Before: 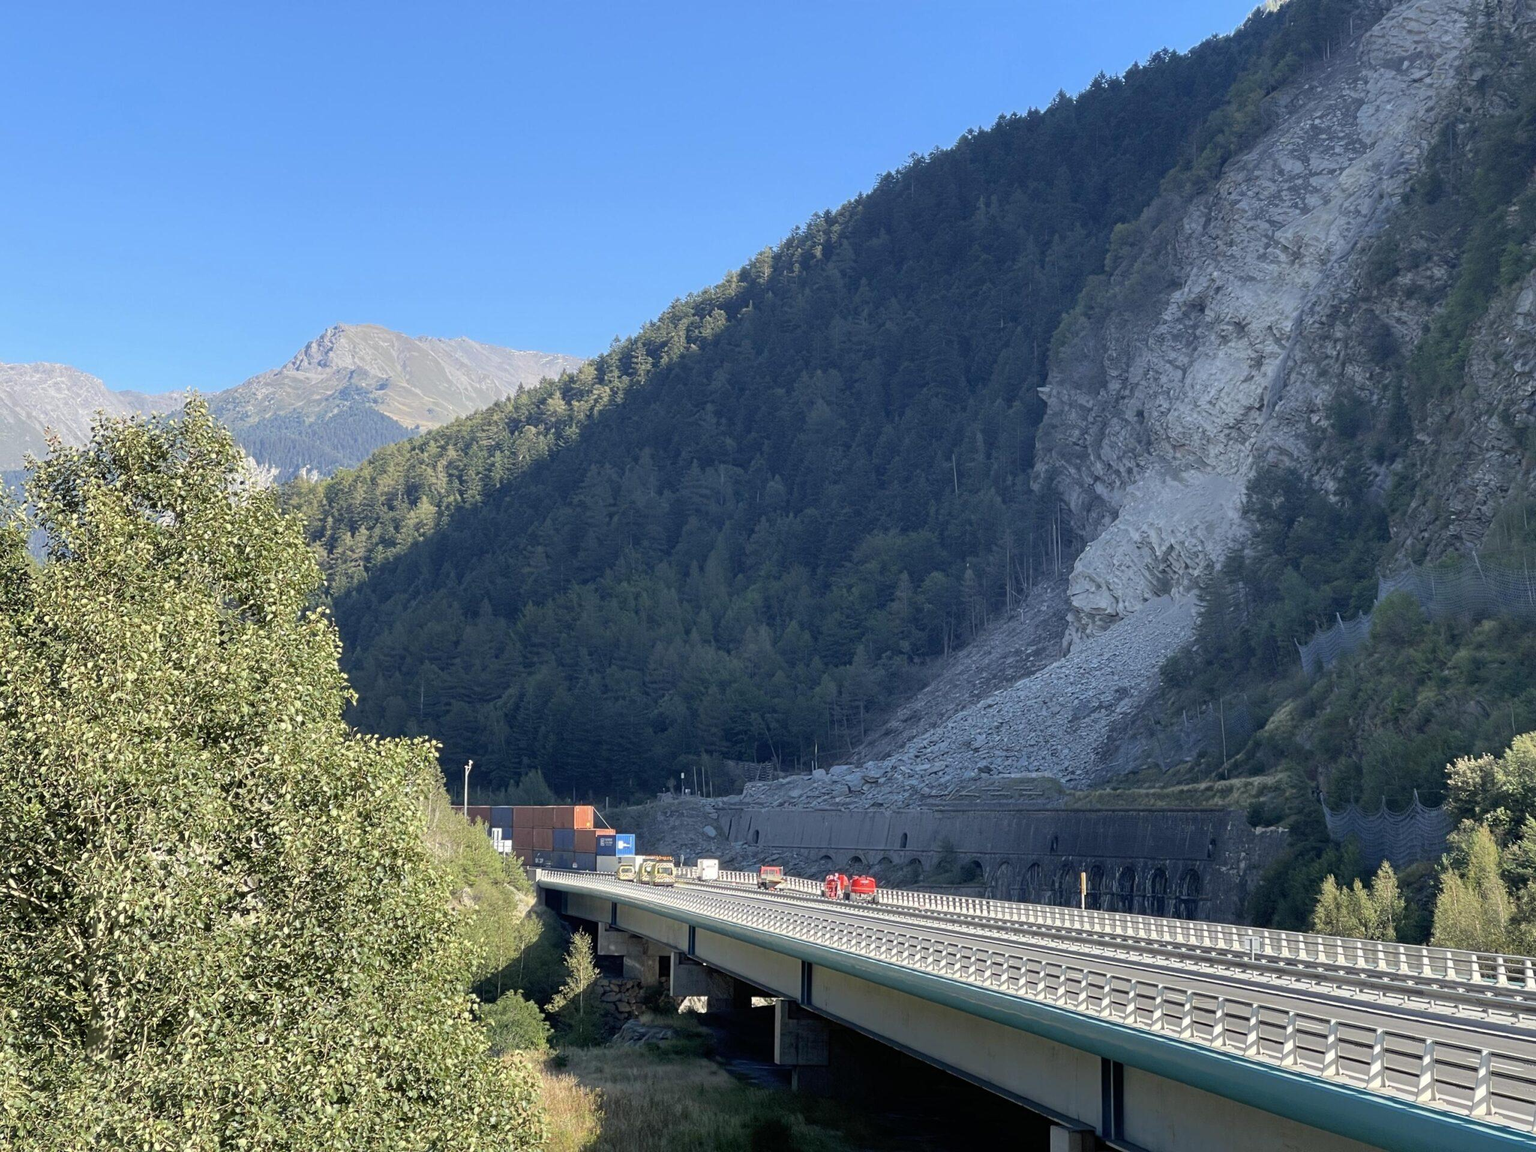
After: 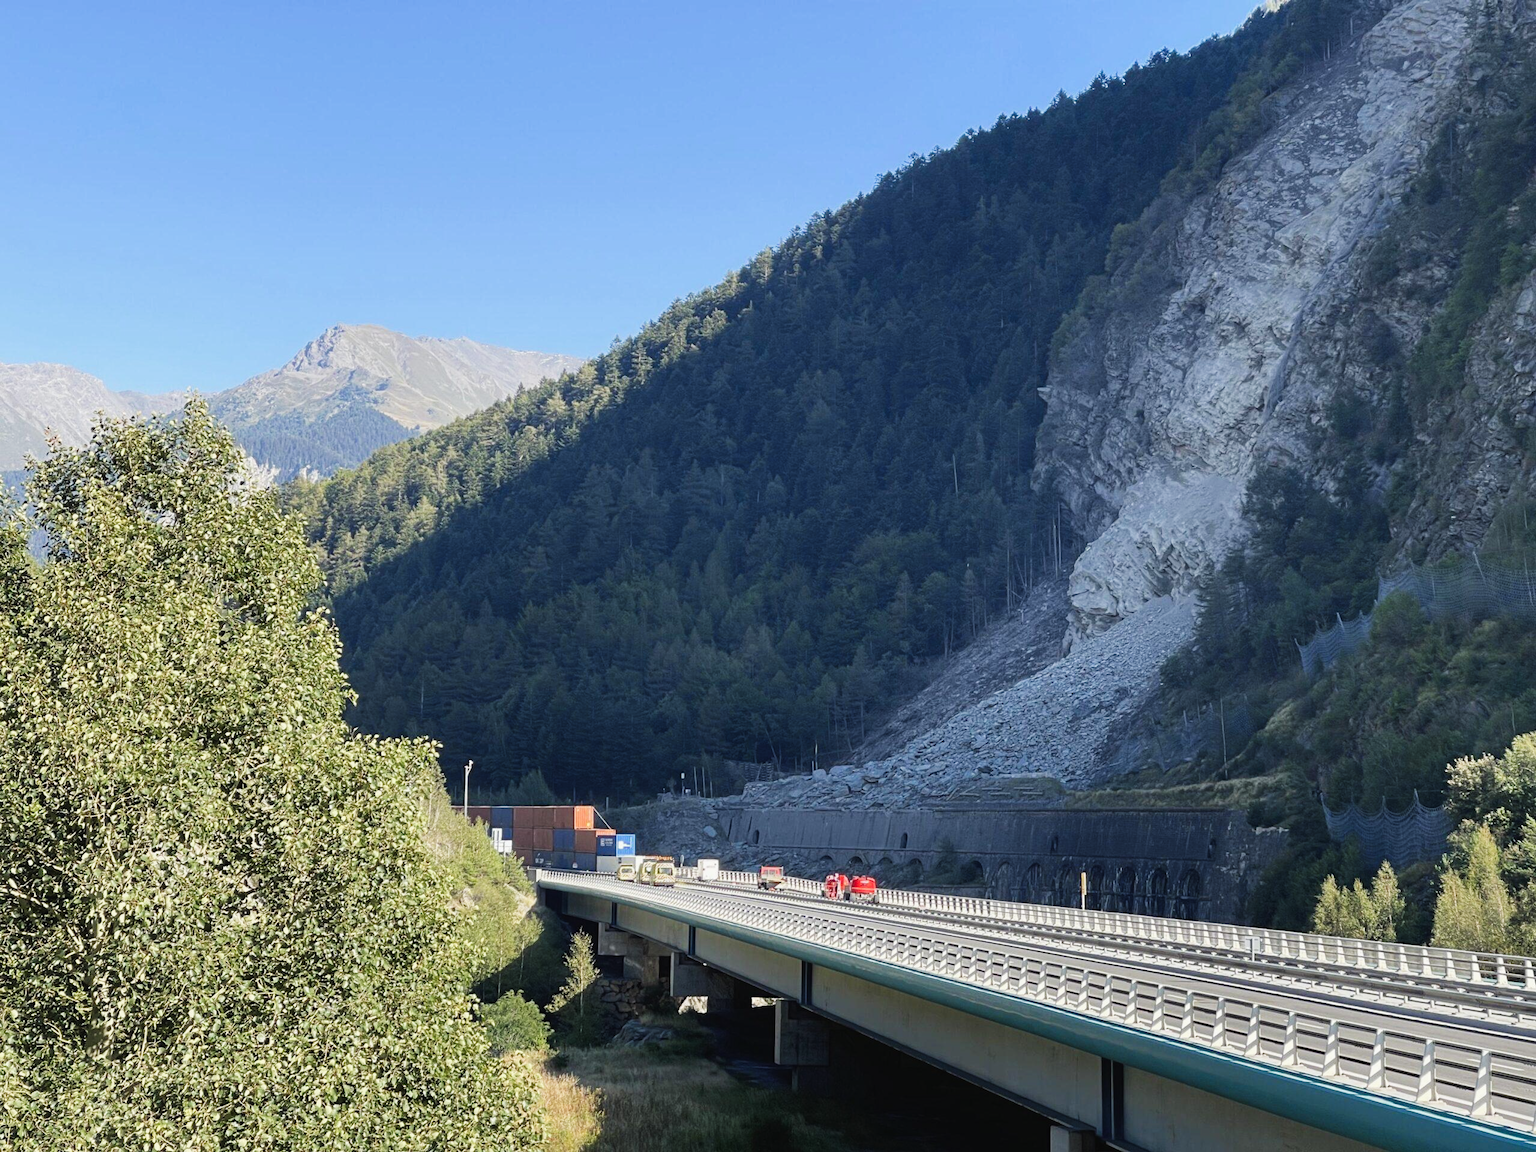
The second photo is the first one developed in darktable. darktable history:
tone curve: curves: ch0 [(0, 0.023) (0.217, 0.19) (0.754, 0.801) (1, 0.977)]; ch1 [(0, 0) (0.392, 0.398) (0.5, 0.5) (0.521, 0.529) (0.56, 0.592) (1, 1)]; ch2 [(0, 0) (0.5, 0.5) (0.579, 0.561) (0.65, 0.657) (1, 1)], preserve colors none
